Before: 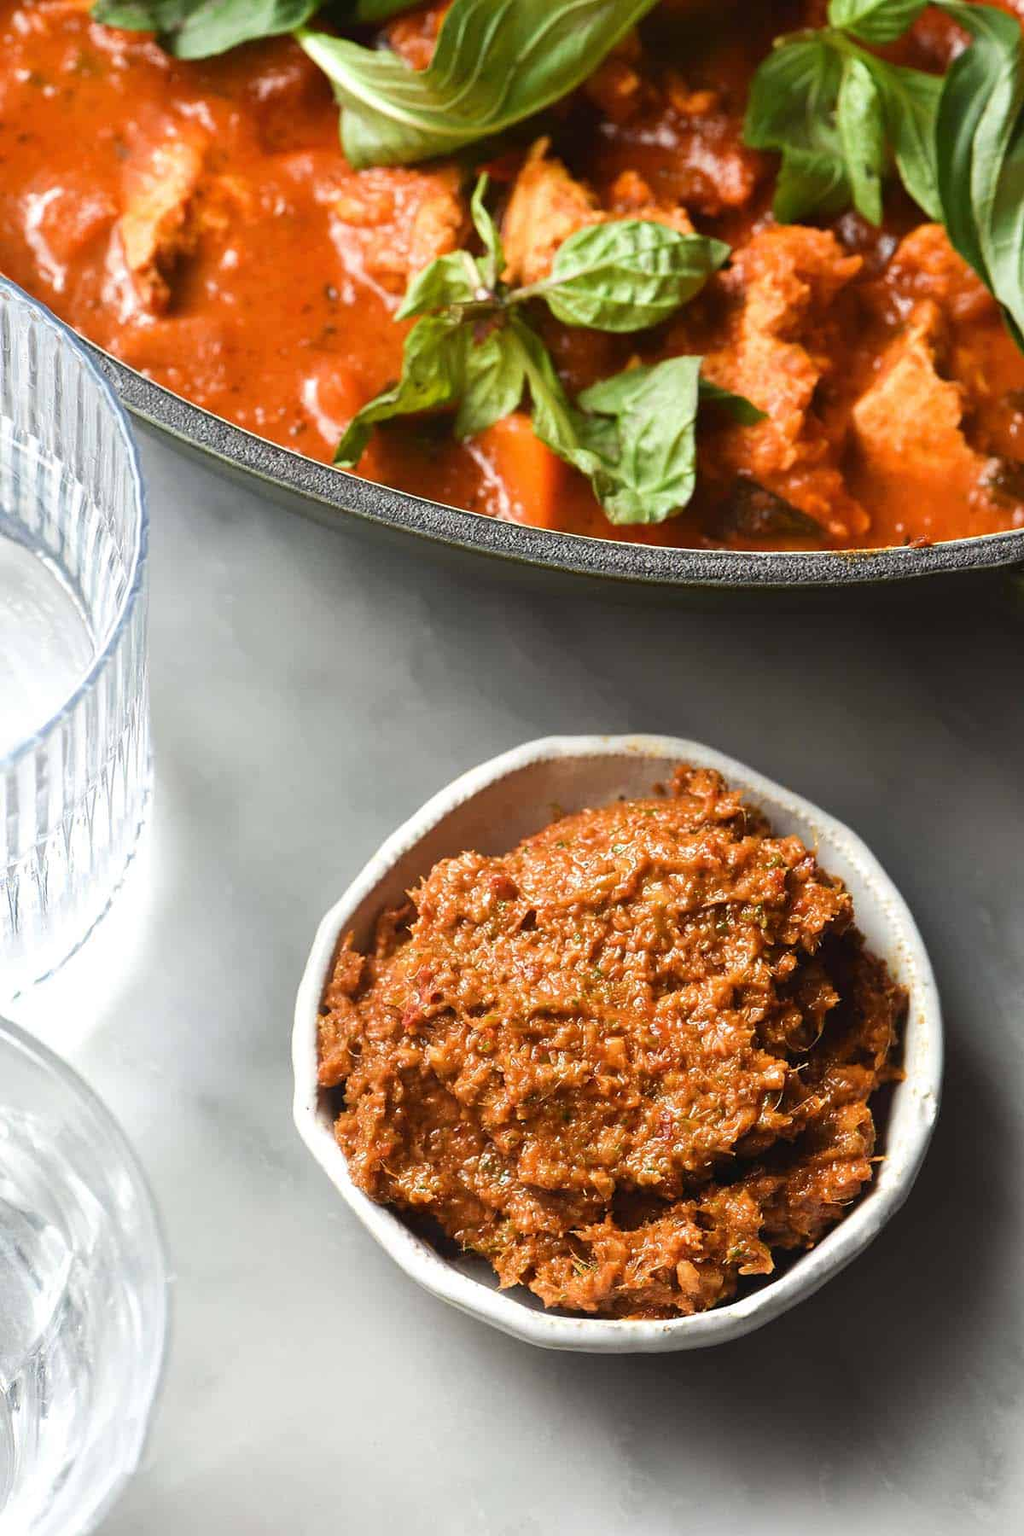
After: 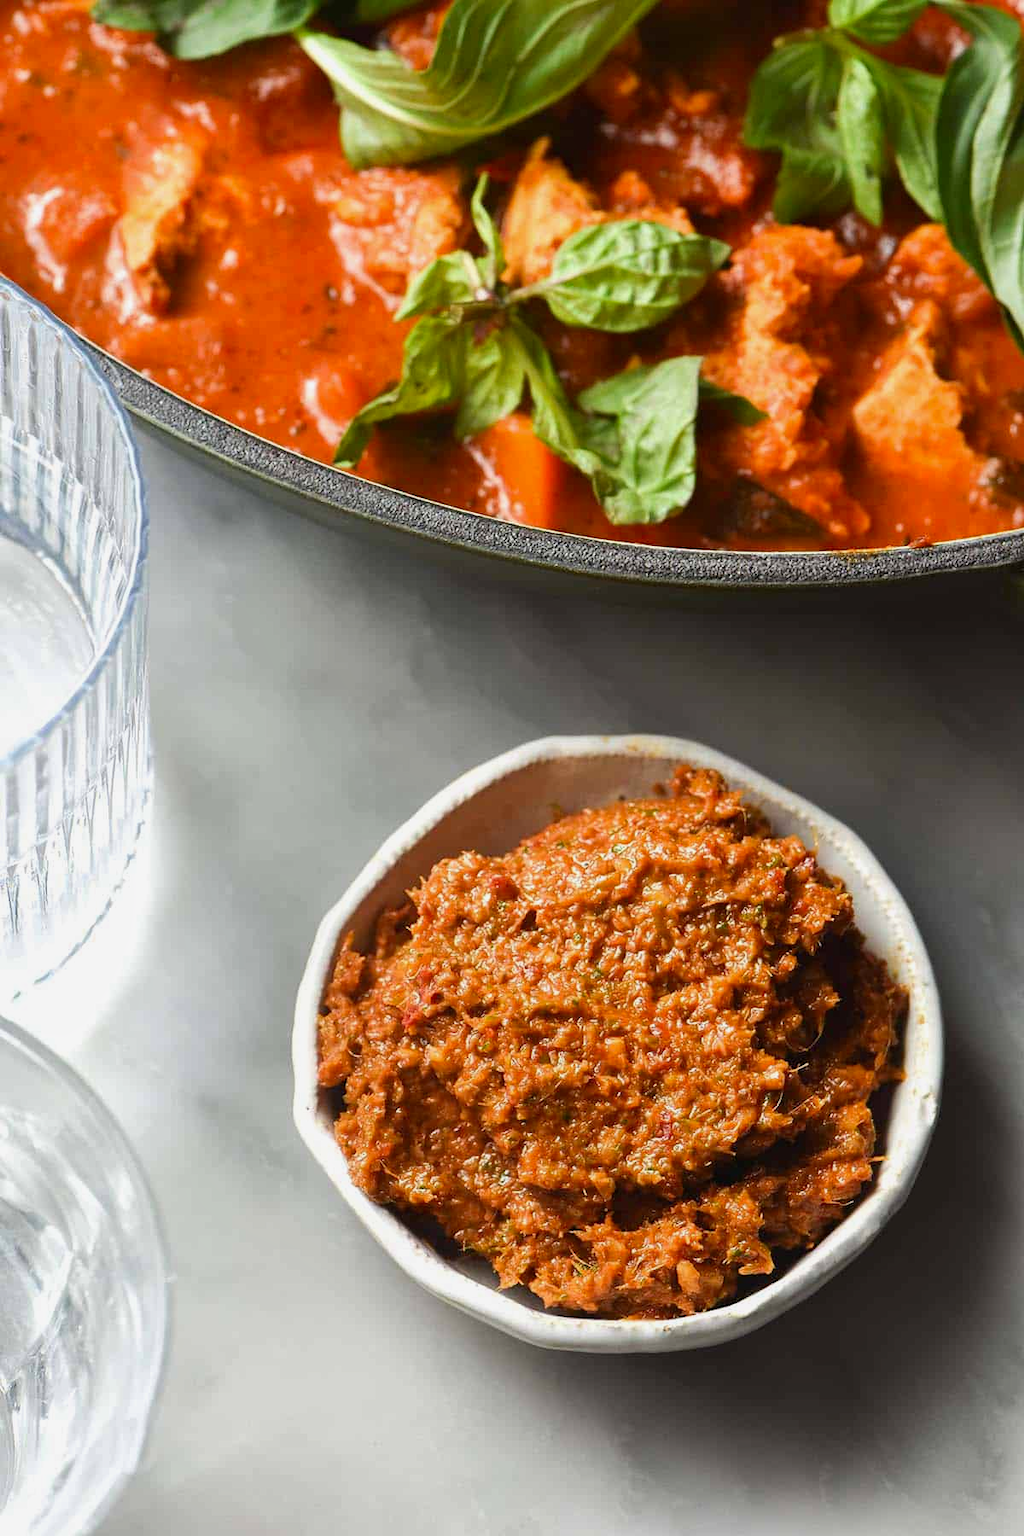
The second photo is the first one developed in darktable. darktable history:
contrast brightness saturation: saturation 0.124
local contrast: mode bilateral grid, contrast 10, coarseness 25, detail 111%, midtone range 0.2
exposure: exposure -0.155 EV, compensate highlight preservation false
tone equalizer: edges refinement/feathering 500, mask exposure compensation -1.57 EV, preserve details no
